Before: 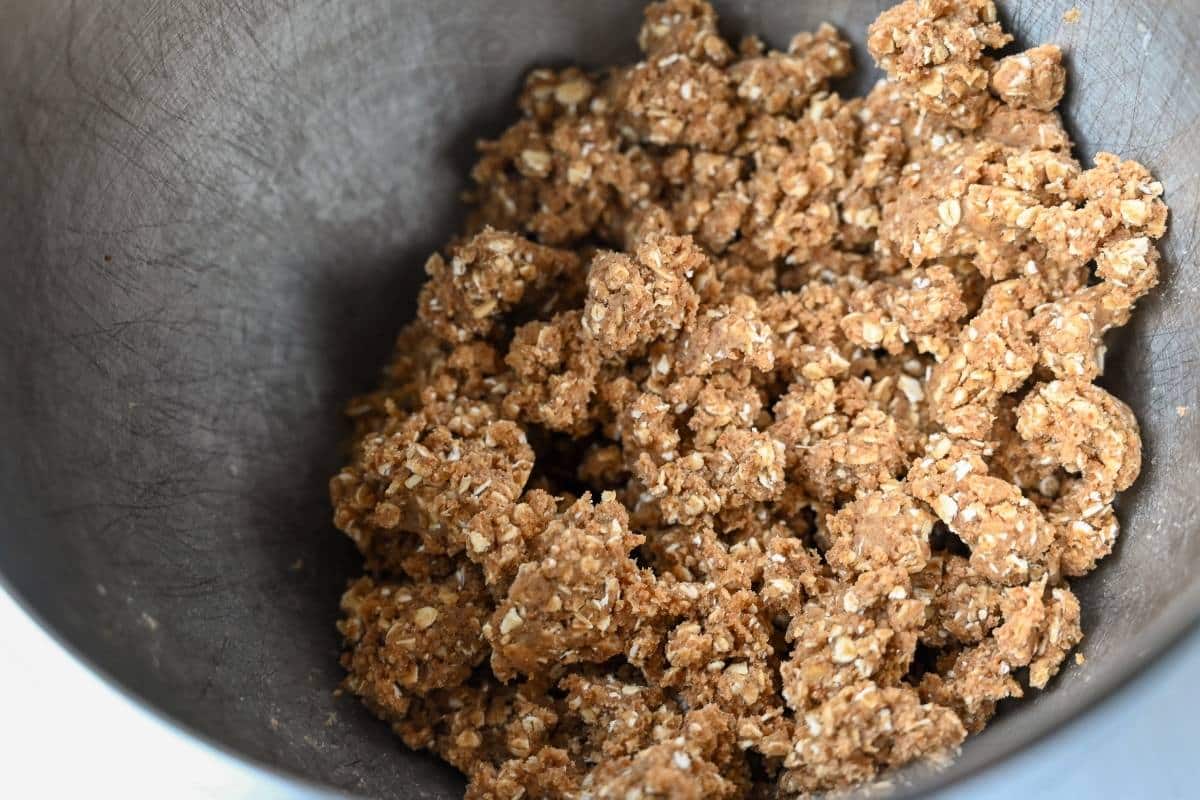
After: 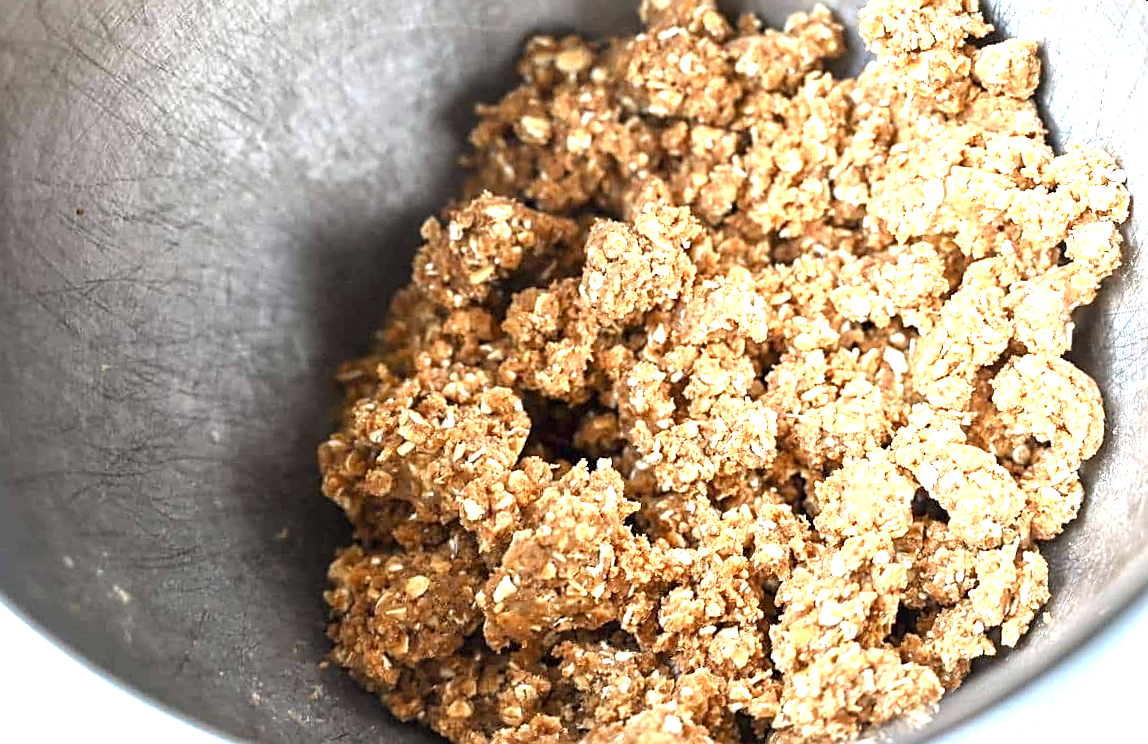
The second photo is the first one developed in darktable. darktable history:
exposure: black level correction 0, exposure 1.45 EV, compensate exposure bias true, compensate highlight preservation false
rotate and perspective: rotation 0.679°, lens shift (horizontal) 0.136, crop left 0.009, crop right 0.991, crop top 0.078, crop bottom 0.95
crop and rotate: left 3.238%
sharpen: on, module defaults
